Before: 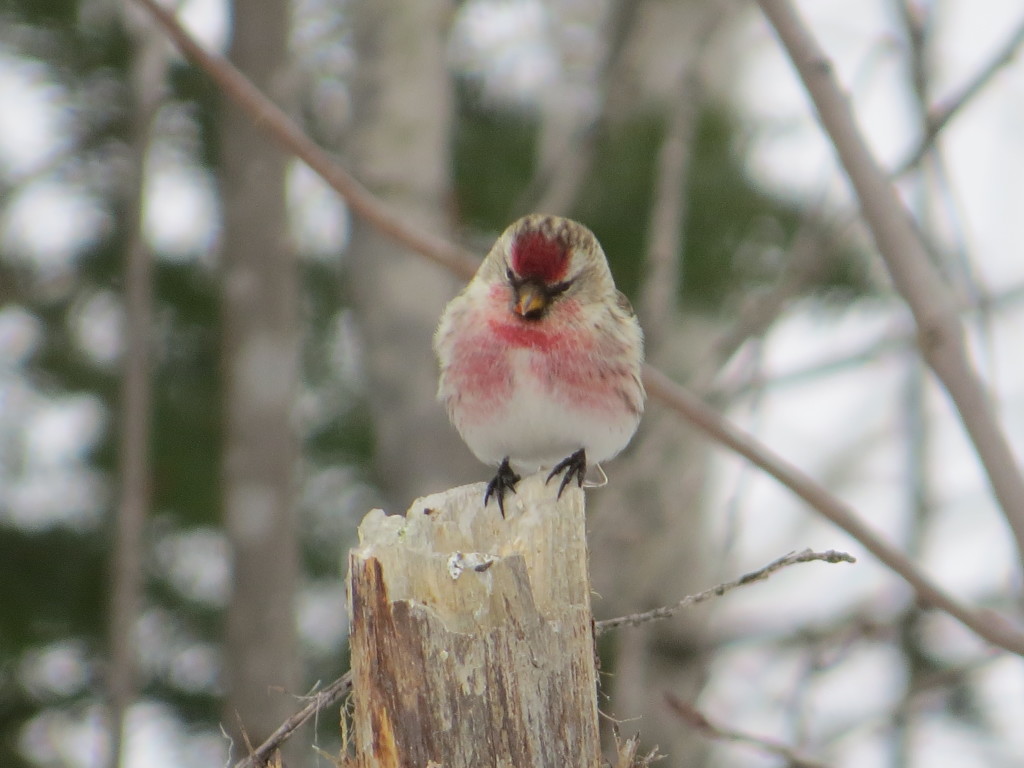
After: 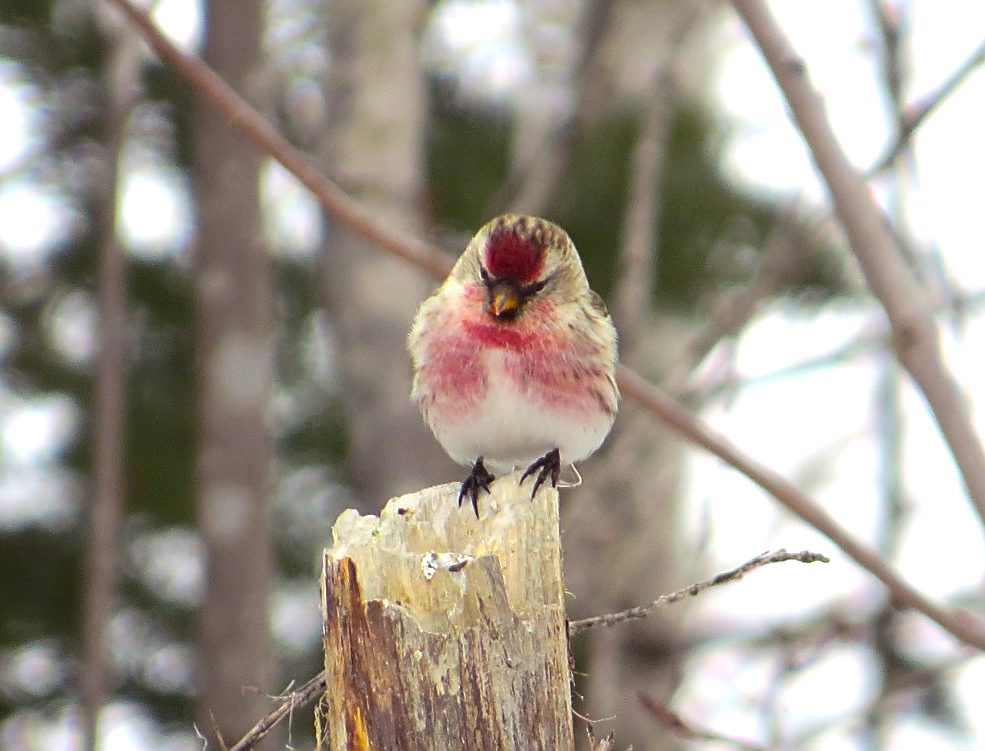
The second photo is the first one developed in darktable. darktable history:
crop and rotate: left 2.595%, right 1.198%, bottom 2.17%
sharpen: on, module defaults
color balance rgb: shadows lift › luminance 0.712%, shadows lift › chroma 6.91%, shadows lift › hue 298.75°, linear chroma grading › shadows -7.72%, linear chroma grading › global chroma 9.89%, perceptual saturation grading › global saturation 19.466%, perceptual brilliance grading › global brilliance 21.746%, perceptual brilliance grading › shadows -34.338%, global vibrance 20%
